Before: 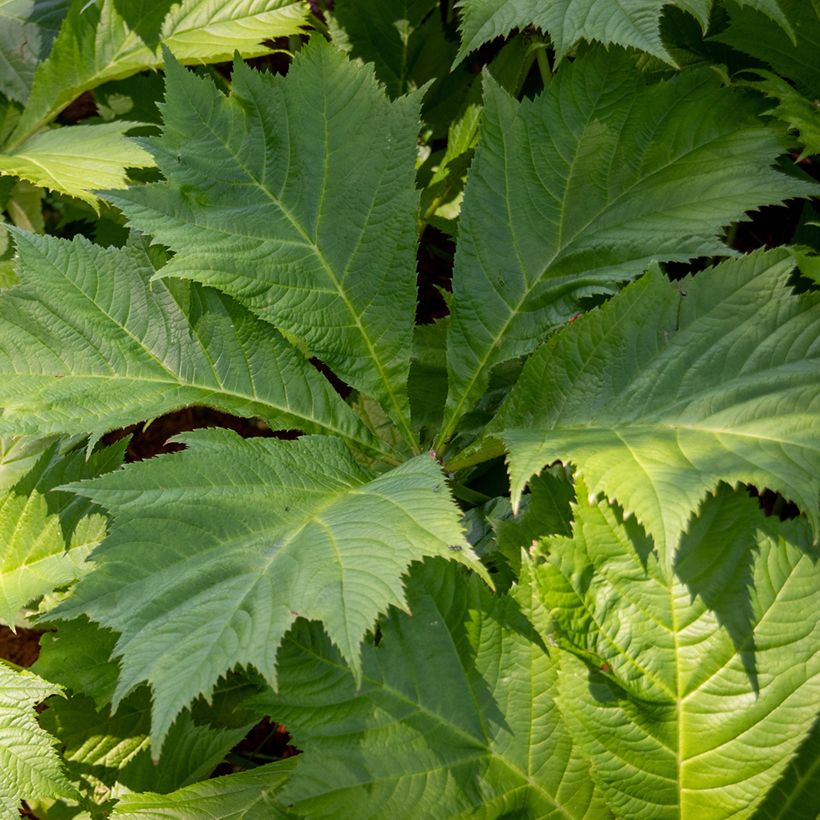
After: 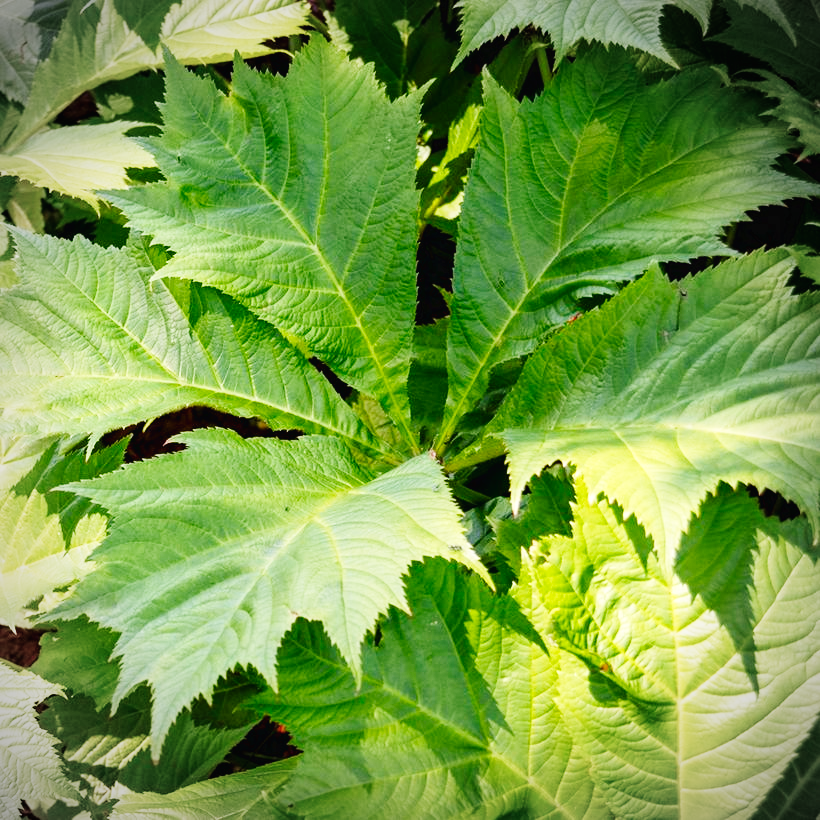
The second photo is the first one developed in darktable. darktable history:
base curve: curves: ch0 [(0, 0.003) (0.001, 0.002) (0.006, 0.004) (0.02, 0.022) (0.048, 0.086) (0.094, 0.234) (0.162, 0.431) (0.258, 0.629) (0.385, 0.8) (0.548, 0.918) (0.751, 0.988) (1, 1)], preserve colors none
vignetting: fall-off radius 60.63%, brightness -0.624, saturation -0.677
